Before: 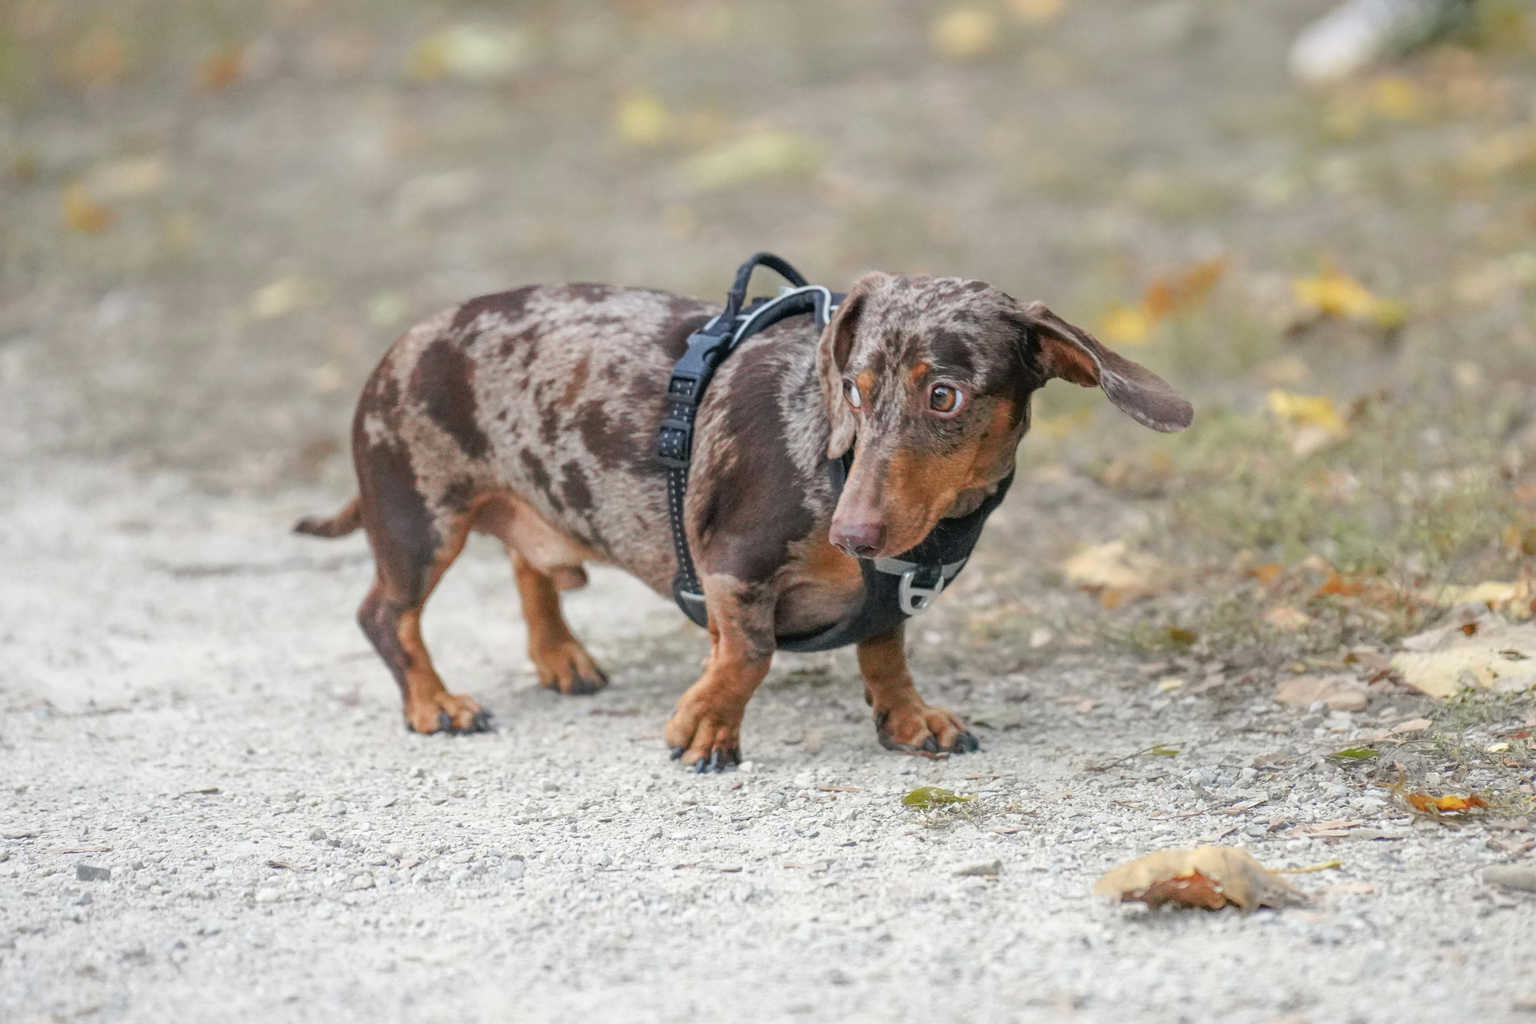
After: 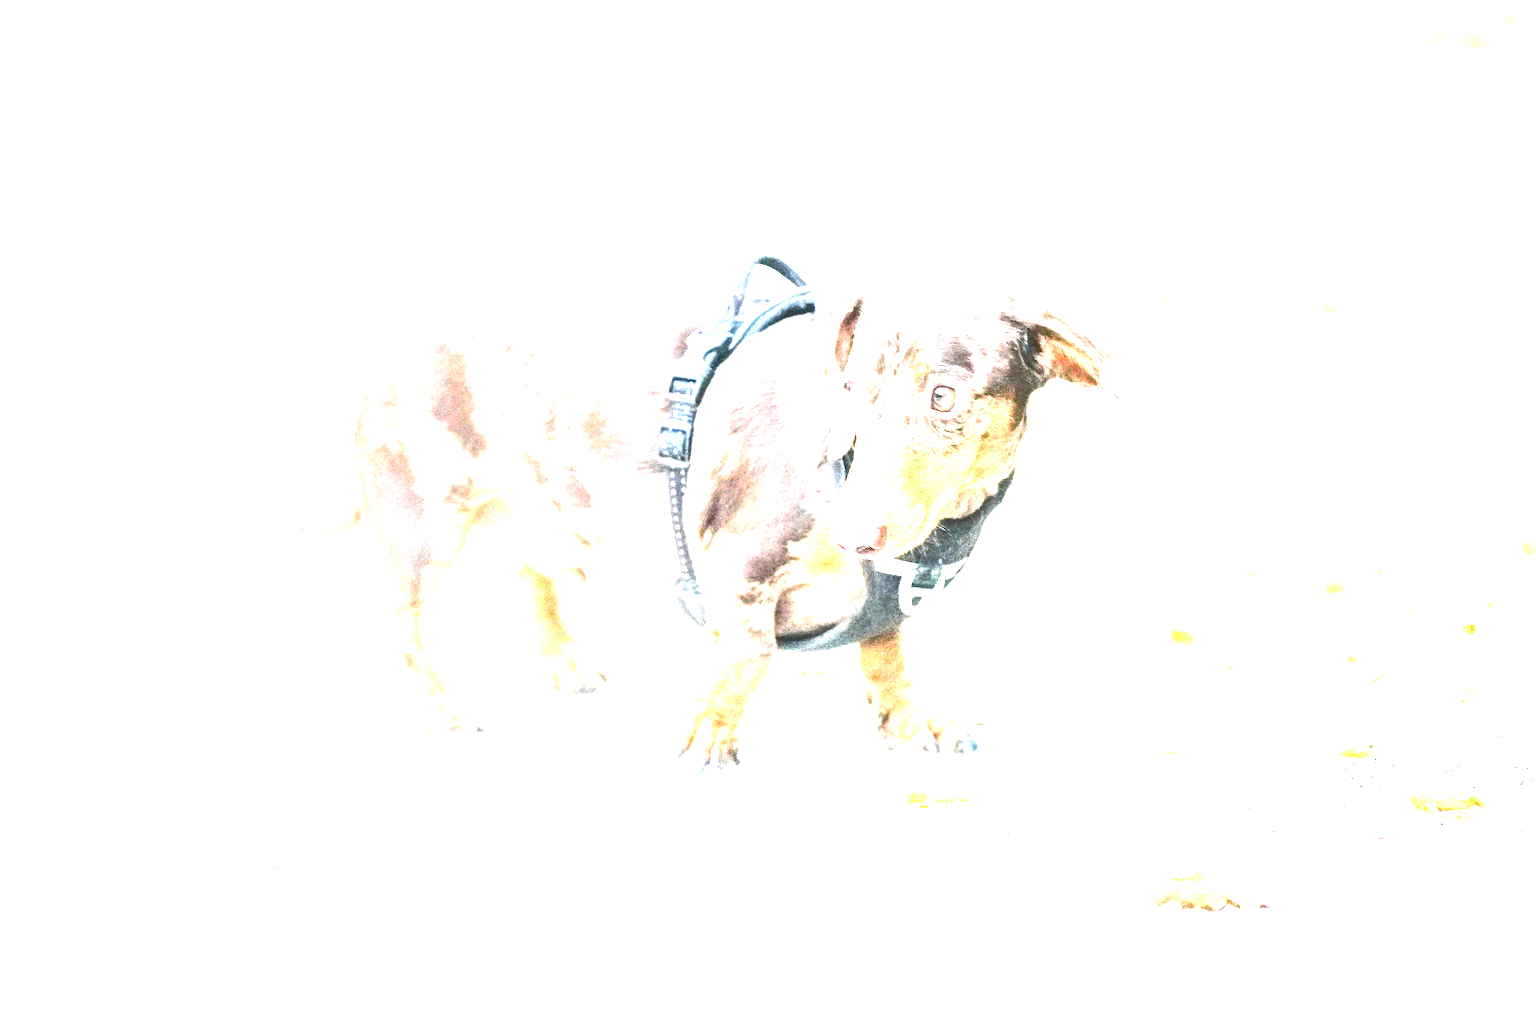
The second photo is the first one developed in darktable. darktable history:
exposure: black level correction 0, exposure 4 EV, compensate exposure bias true, compensate highlight preservation false
contrast equalizer: octaves 7, y [[0.6 ×6], [0.55 ×6], [0 ×6], [0 ×6], [0 ×6]], mix 0.15
